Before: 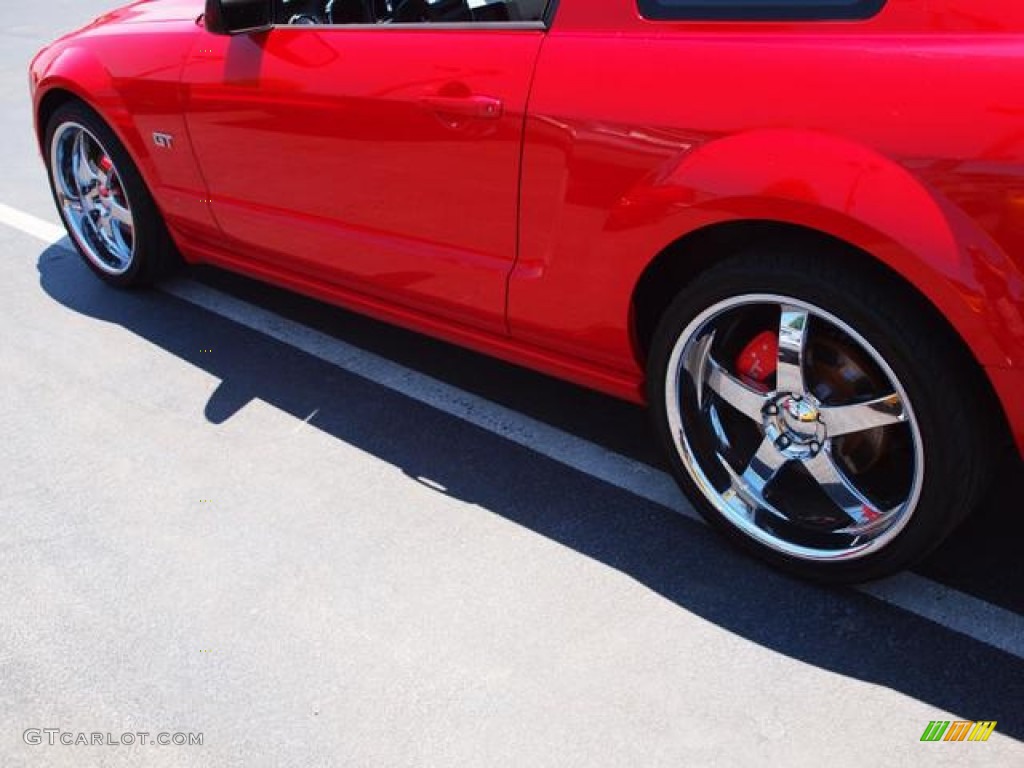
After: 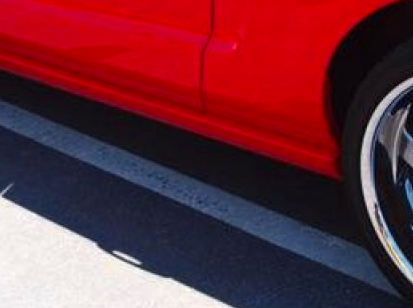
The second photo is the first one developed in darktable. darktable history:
crop: left 29.838%, top 29.553%, right 29.826%, bottom 30.227%
exposure: exposure 0.201 EV, compensate highlight preservation false
color zones: curves: ch0 [(0, 0.499) (0.143, 0.5) (0.286, 0.5) (0.429, 0.476) (0.571, 0.284) (0.714, 0.243) (0.857, 0.449) (1, 0.499)]; ch1 [(0, 0.532) (0.143, 0.645) (0.286, 0.696) (0.429, 0.211) (0.571, 0.504) (0.714, 0.493) (0.857, 0.495) (1, 0.532)]; ch2 [(0, 0.5) (0.143, 0.5) (0.286, 0.427) (0.429, 0.324) (0.571, 0.5) (0.714, 0.5) (0.857, 0.5) (1, 0.5)]
tone equalizer: edges refinement/feathering 500, mask exposure compensation -1.57 EV, preserve details no
